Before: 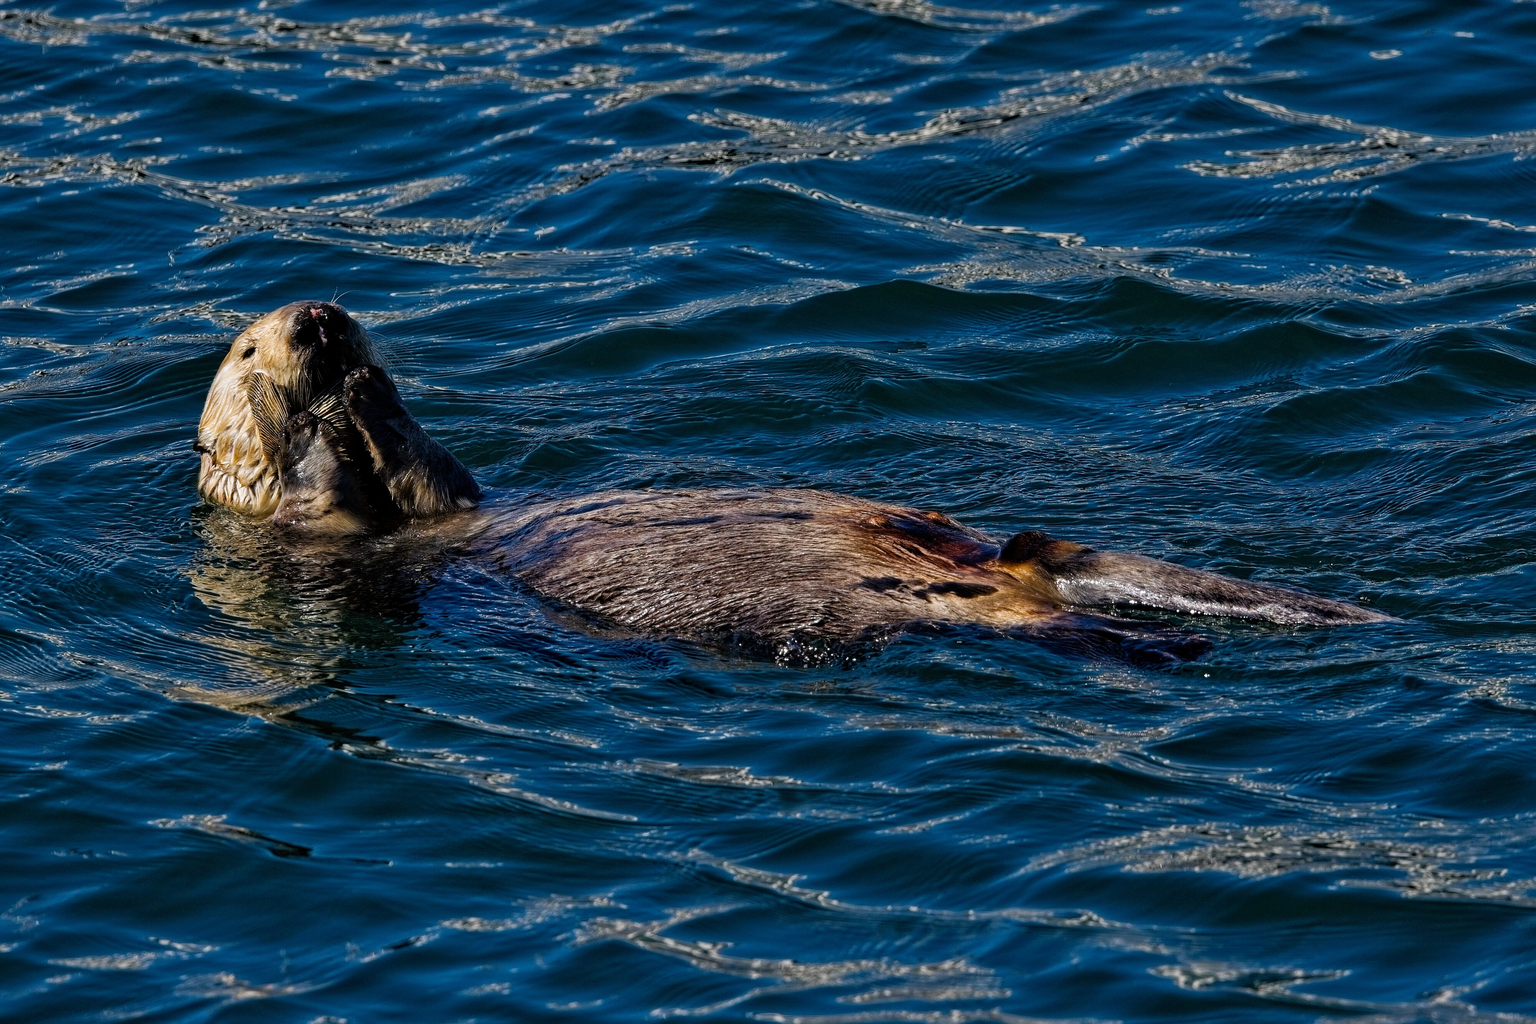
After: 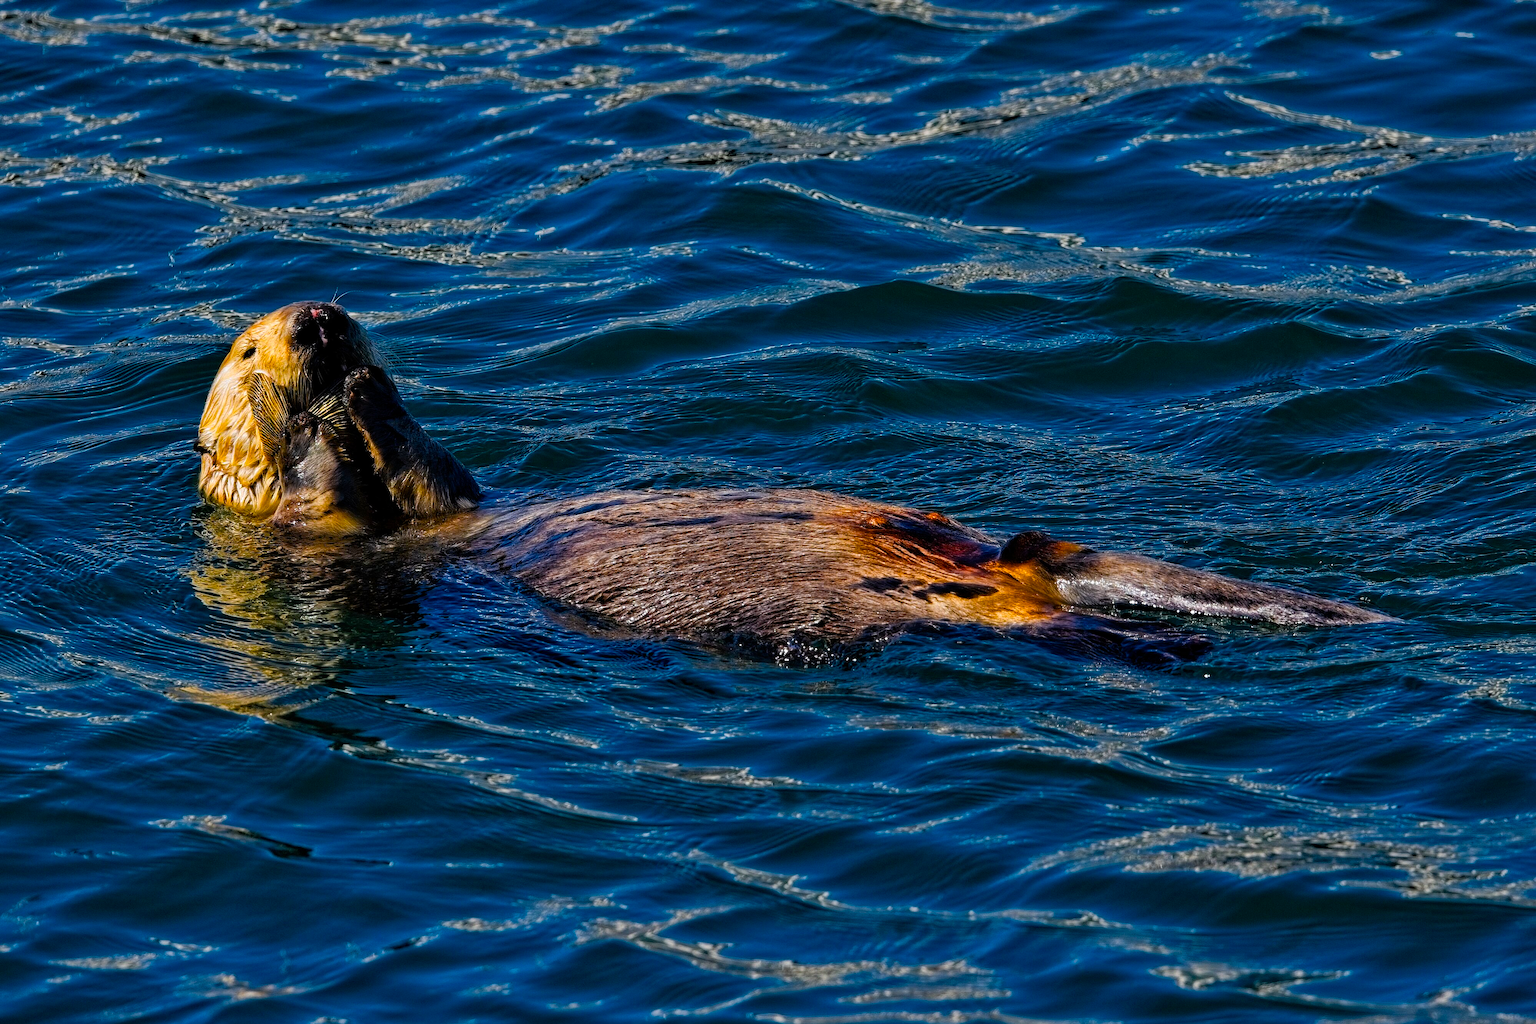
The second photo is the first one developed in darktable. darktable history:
color zones: curves: ch0 [(0.224, 0.526) (0.75, 0.5)]; ch1 [(0.055, 0.526) (0.224, 0.761) (0.377, 0.526) (0.75, 0.5)]
color balance rgb: linear chroma grading › global chroma 15%, perceptual saturation grading › global saturation 30%
